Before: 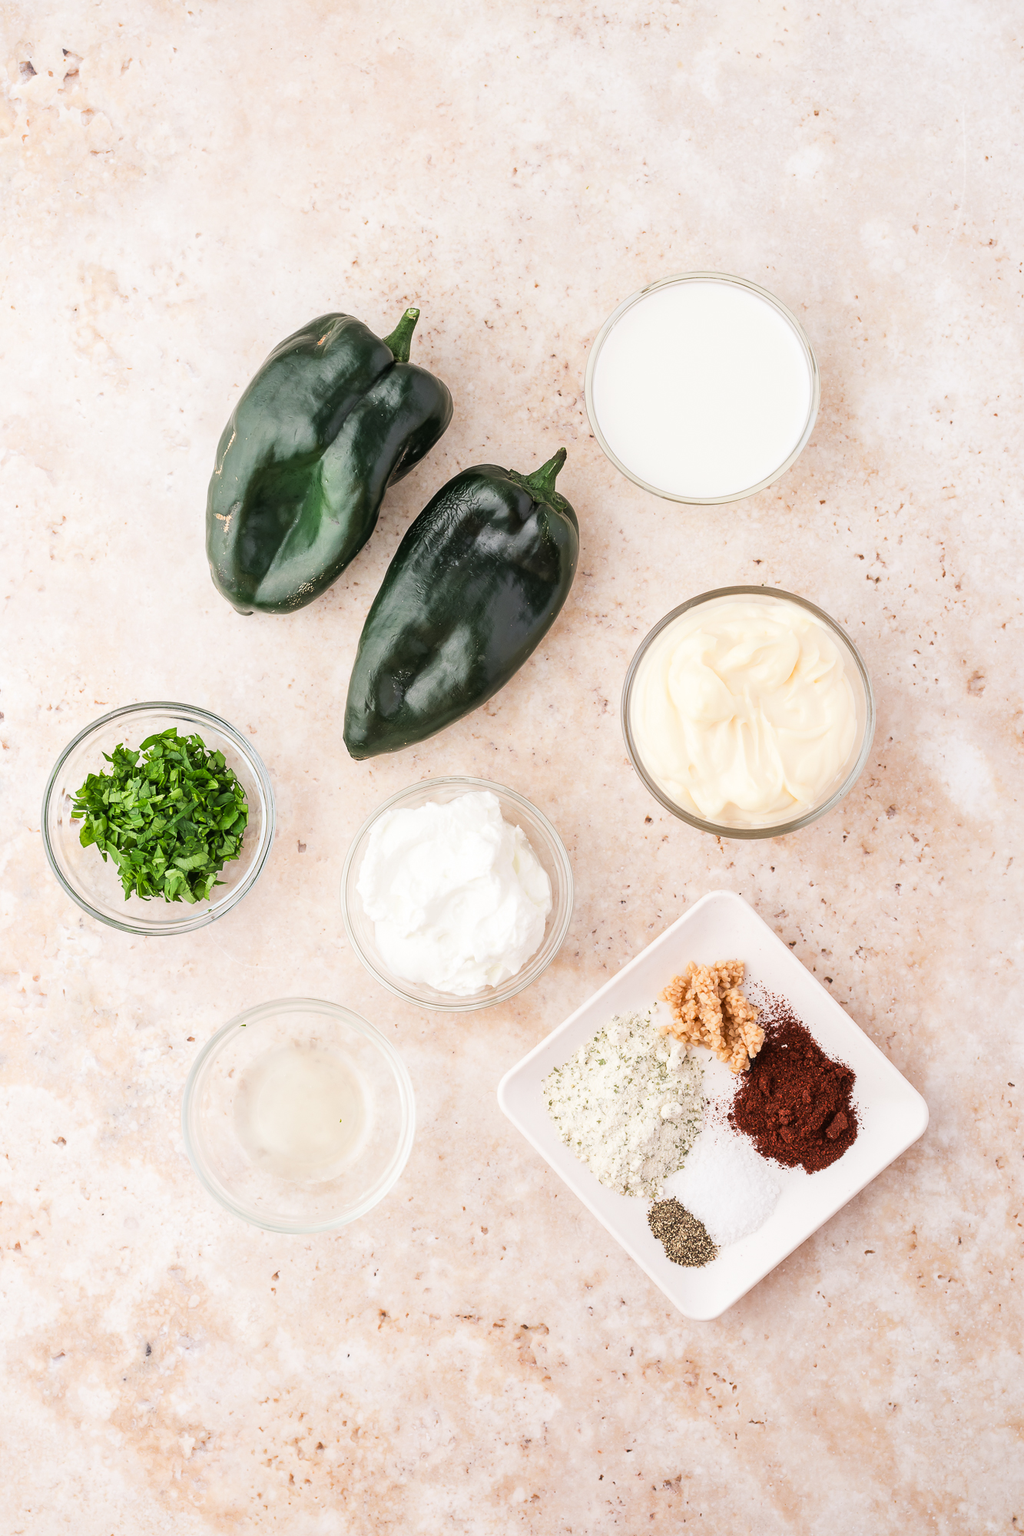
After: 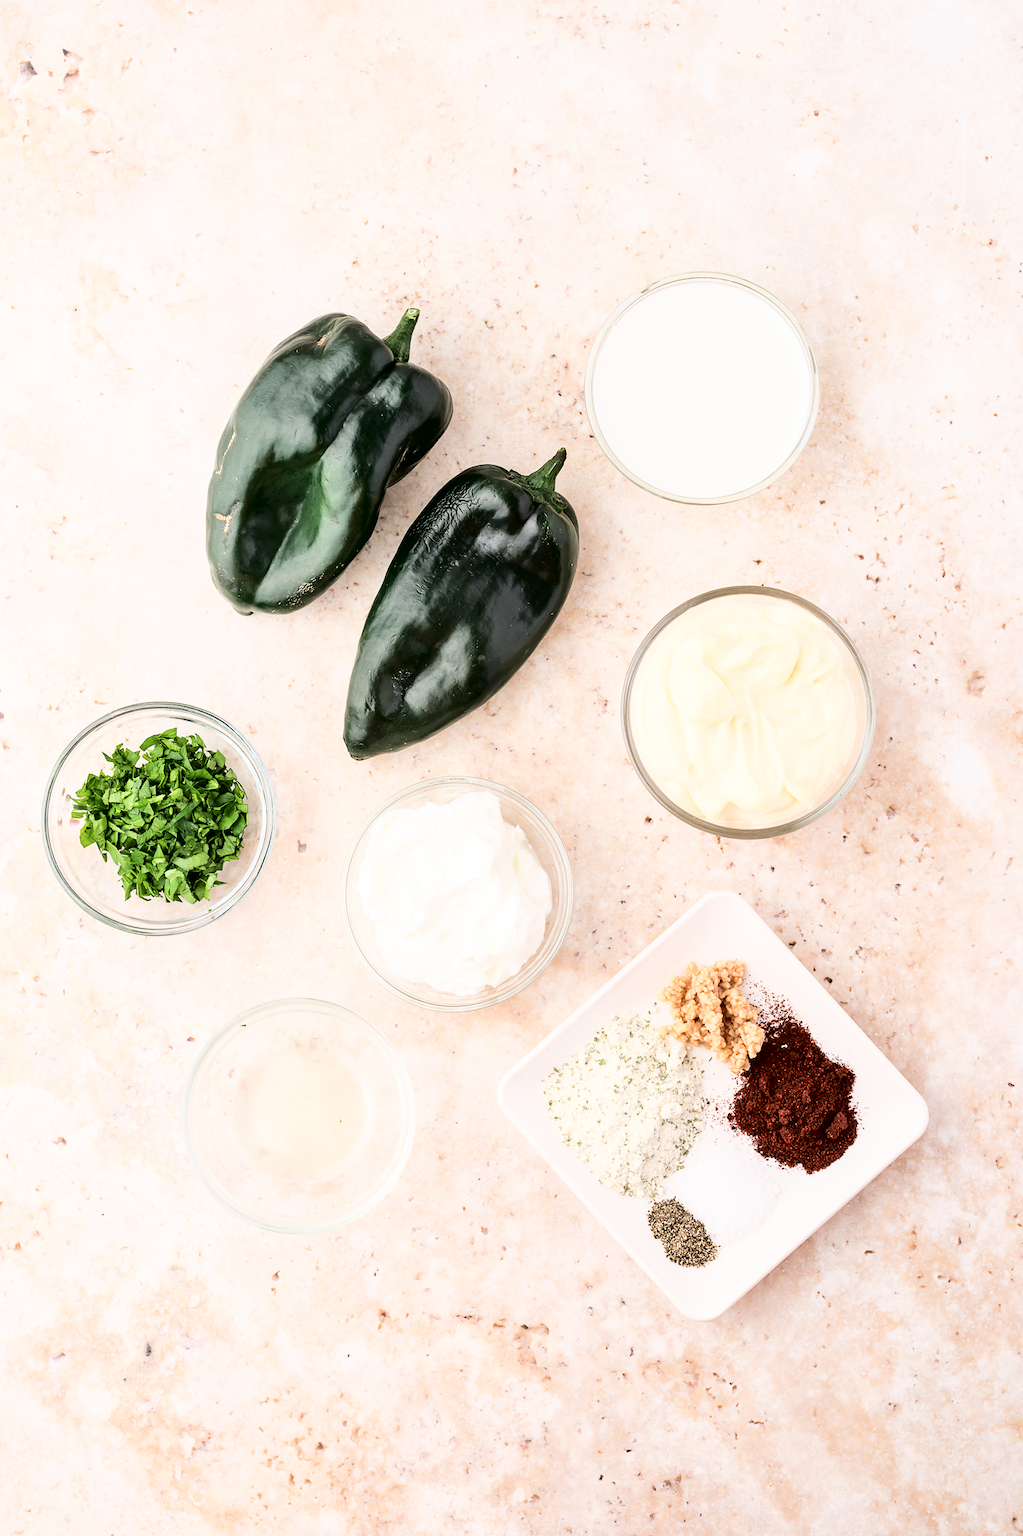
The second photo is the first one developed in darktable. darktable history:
tone curve: curves: ch0 [(0, 0) (0.003, 0.003) (0.011, 0.005) (0.025, 0.008) (0.044, 0.012) (0.069, 0.02) (0.1, 0.031) (0.136, 0.047) (0.177, 0.088) (0.224, 0.141) (0.277, 0.222) (0.335, 0.32) (0.399, 0.425) (0.468, 0.524) (0.543, 0.623) (0.623, 0.716) (0.709, 0.796) (0.801, 0.88) (0.898, 0.959) (1, 1)], color space Lab, independent channels, preserve colors none
